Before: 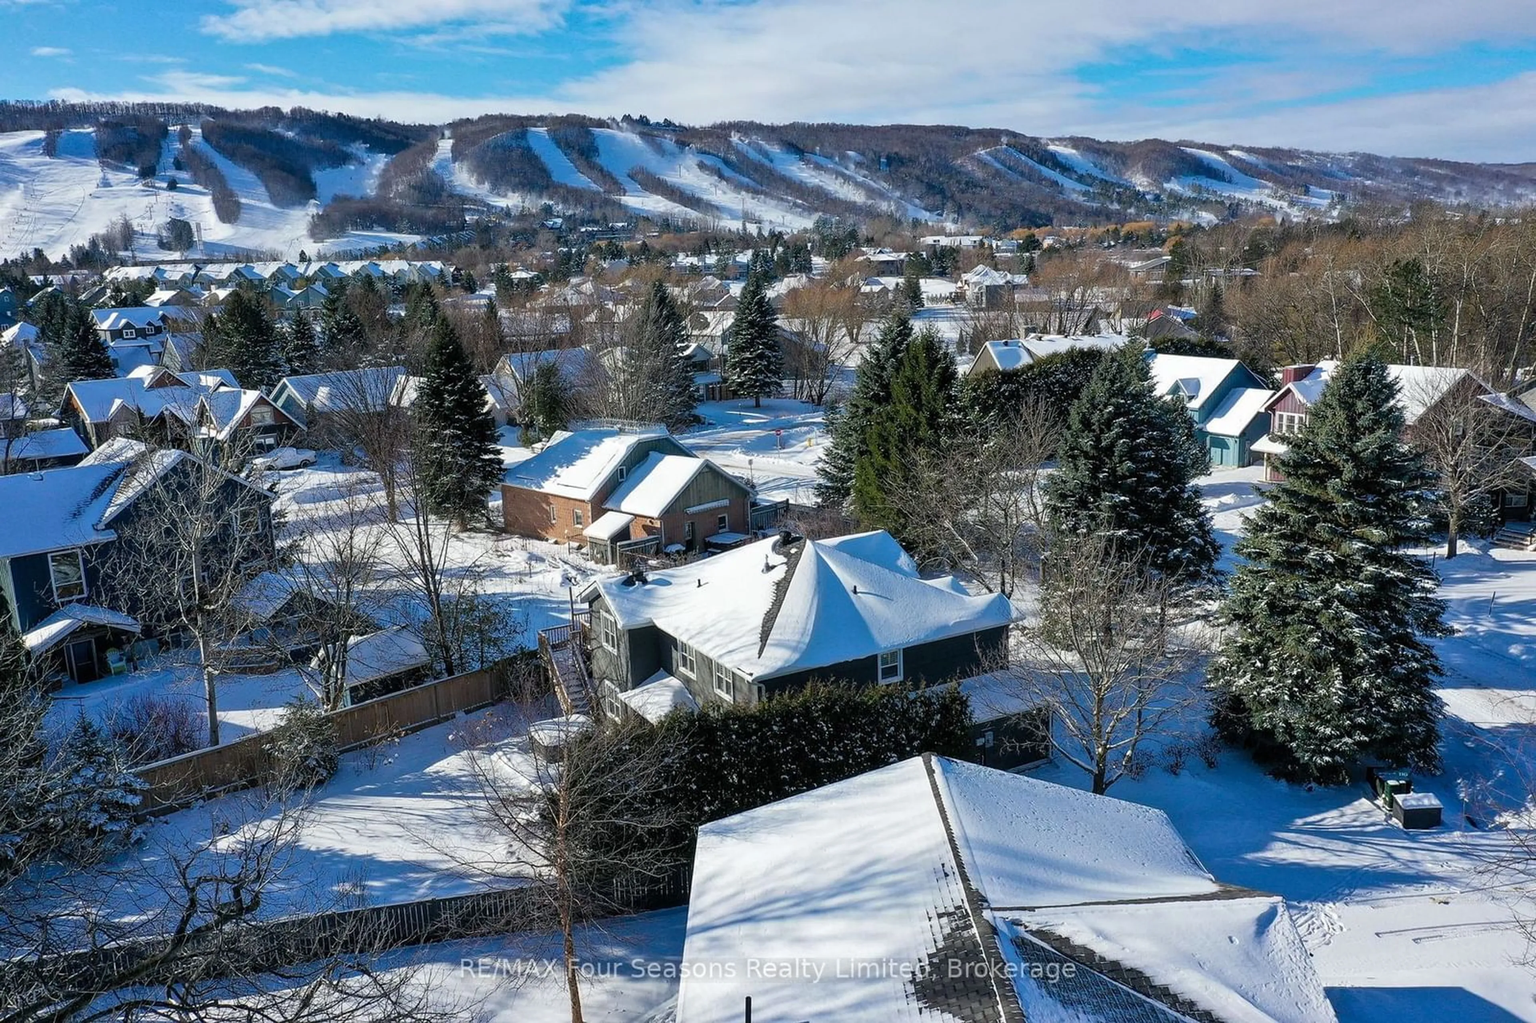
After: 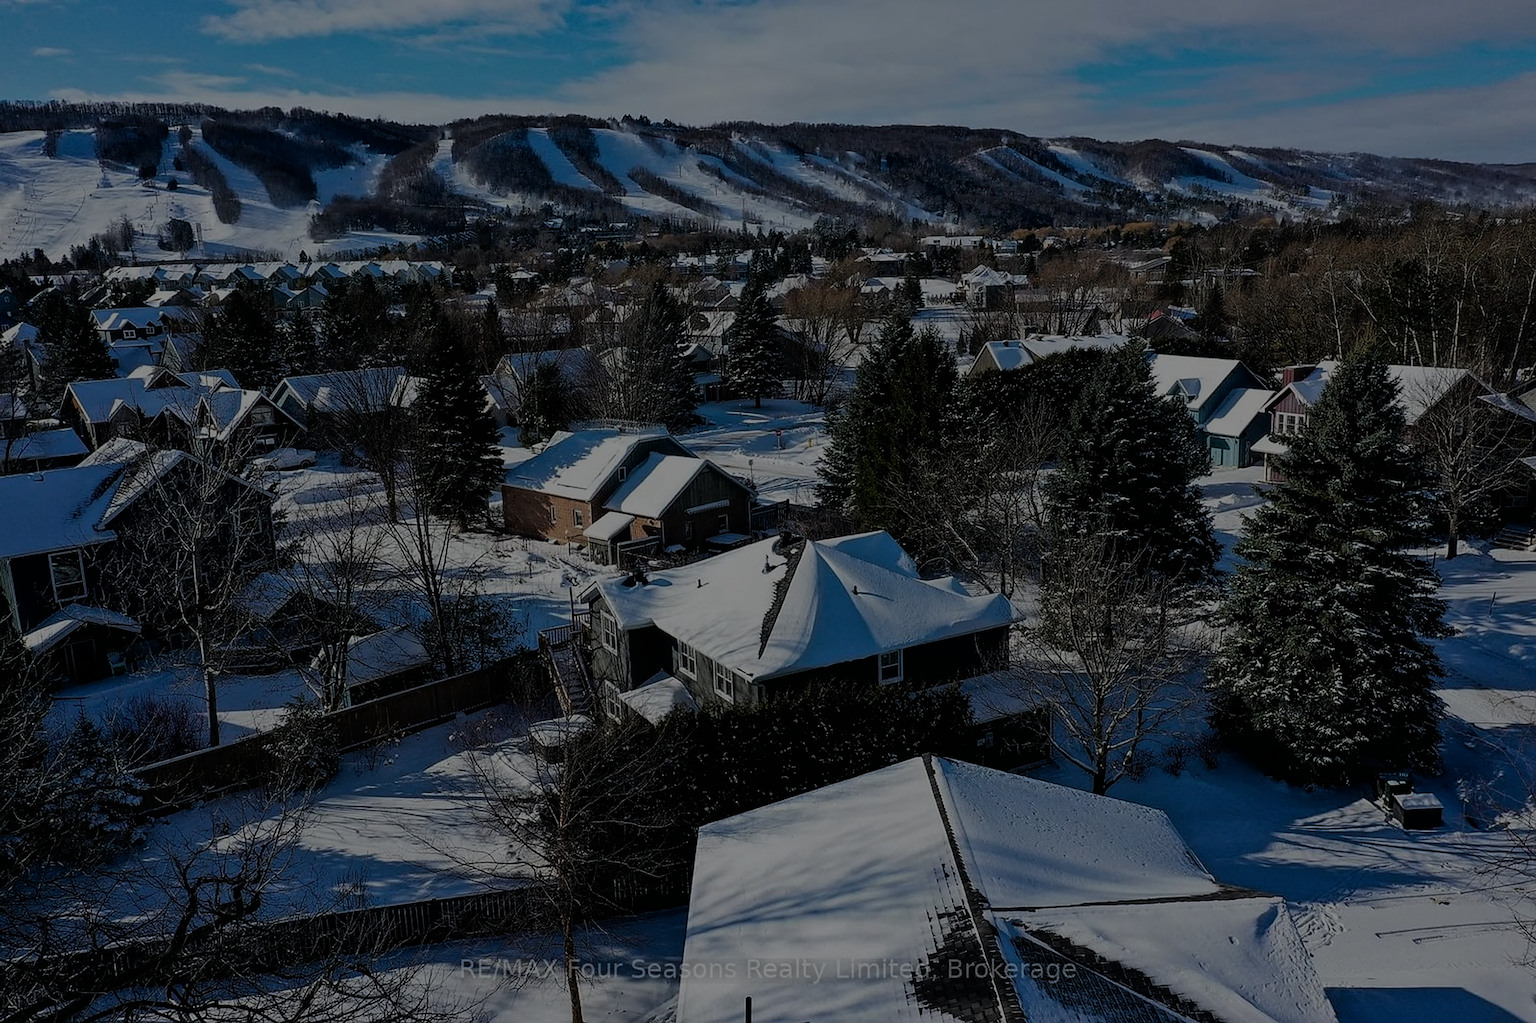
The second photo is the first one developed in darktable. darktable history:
filmic rgb: threshold 3 EV, hardness 4.17, latitude 50%, contrast 1.1, preserve chrominance max RGB, color science v6 (2022), contrast in shadows safe, contrast in highlights safe, enable highlight reconstruction true
exposure: exposure -2.002 EV, compensate highlight preservation false
sharpen: on, module defaults
